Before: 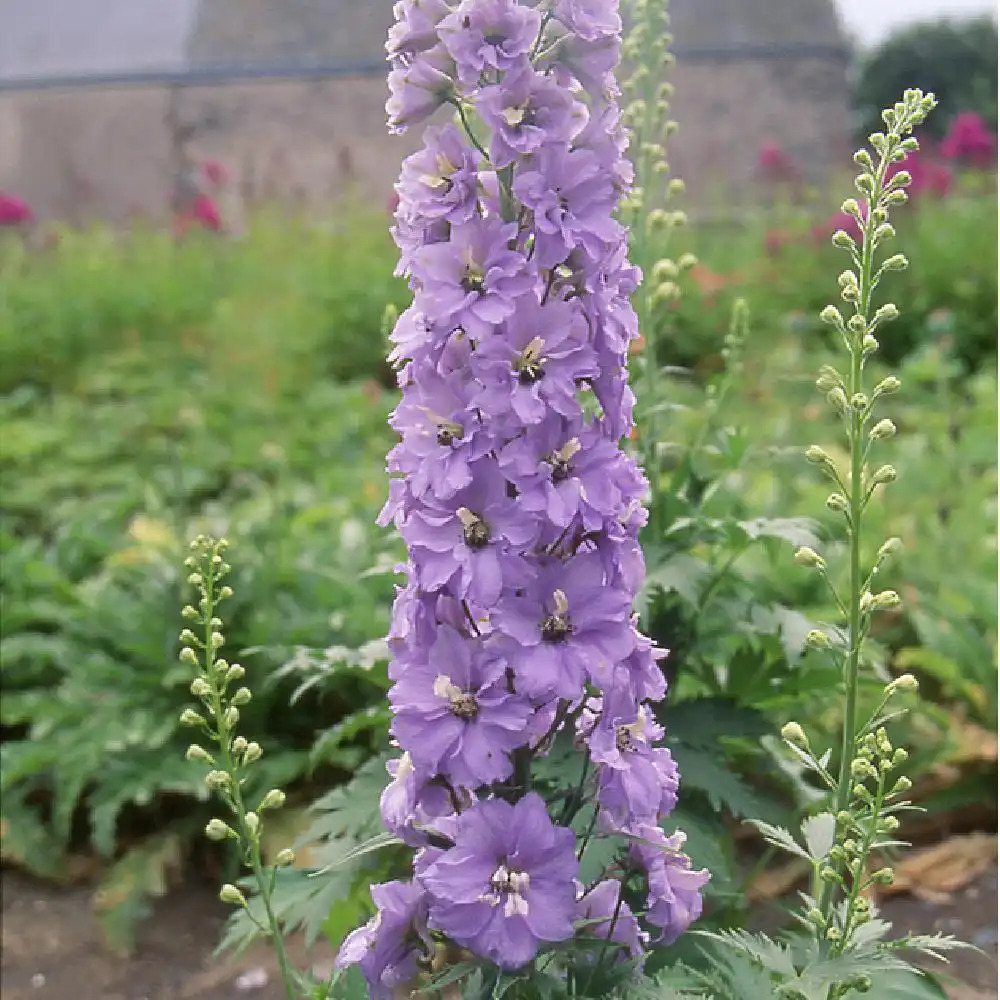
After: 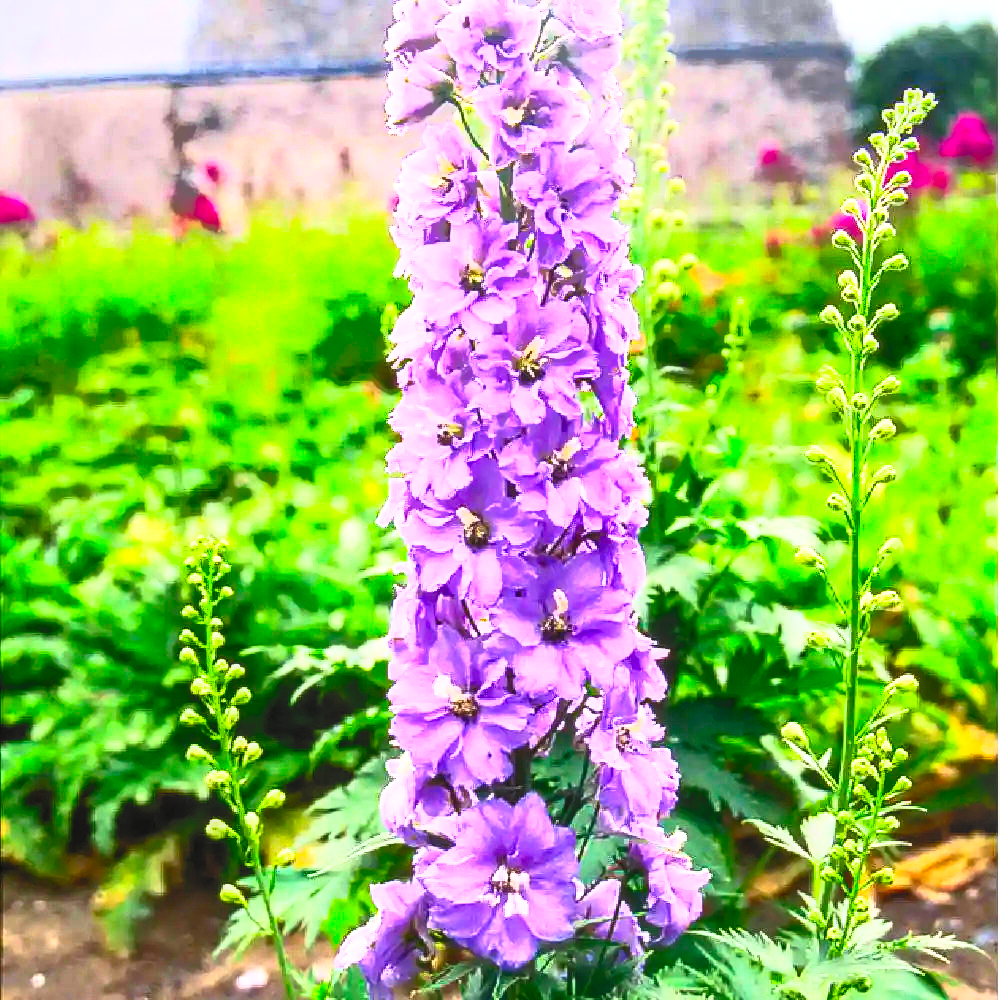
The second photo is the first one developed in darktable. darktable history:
filmic rgb: black relative exposure -7.96 EV, white relative exposure 4.04 EV, threshold 5.97 EV, hardness 4.17, contrast 1.373, preserve chrominance no, color science v4 (2020), type of noise poissonian, enable highlight reconstruction true
local contrast: on, module defaults
contrast brightness saturation: contrast 0.989, brightness 0.982, saturation 0.987
shadows and highlights: shadows 40.27, highlights -59.69
tone equalizer: on, module defaults
